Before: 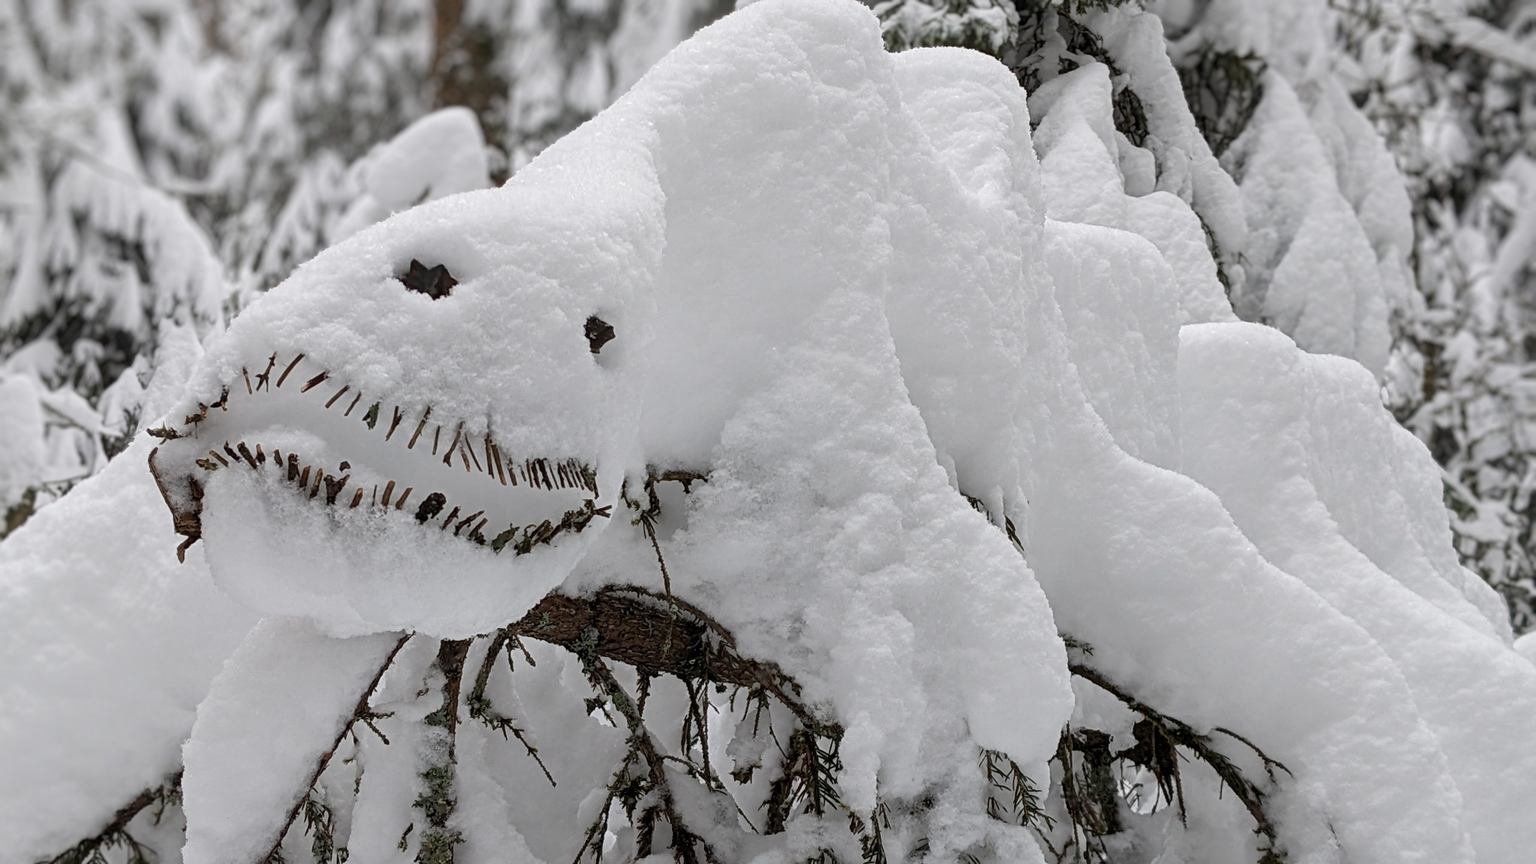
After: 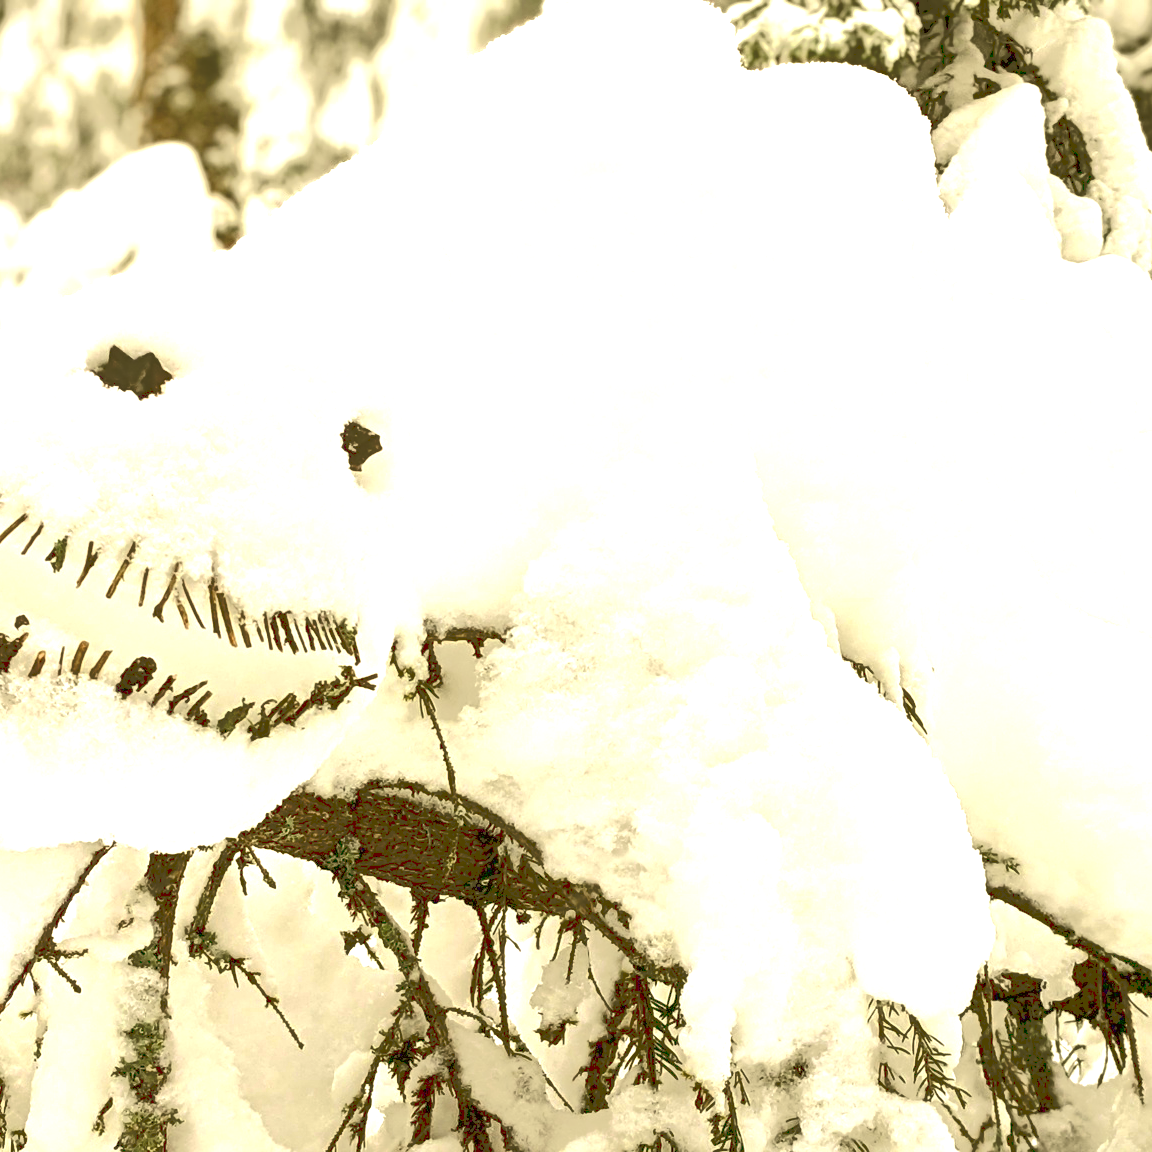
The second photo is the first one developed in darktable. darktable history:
crop: left 21.407%, right 22.297%
tone curve: curves: ch0 [(0, 0) (0.003, 0.278) (0.011, 0.282) (0.025, 0.282) (0.044, 0.29) (0.069, 0.295) (0.1, 0.306) (0.136, 0.316) (0.177, 0.33) (0.224, 0.358) (0.277, 0.403) (0.335, 0.451) (0.399, 0.505) (0.468, 0.558) (0.543, 0.611) (0.623, 0.679) (0.709, 0.751) (0.801, 0.815) (0.898, 0.863) (1, 1)], preserve colors none
tone equalizer: -8 EV -1.07 EV, -7 EV -0.977 EV, -6 EV -0.889 EV, -5 EV -0.598 EV, -3 EV 0.571 EV, -2 EV 0.882 EV, -1 EV 0.987 EV, +0 EV 1.08 EV
exposure: exposure 0.669 EV, compensate exposure bias true, compensate highlight preservation false
color correction: highlights a* 0.165, highlights b* 29.07, shadows a* -0.177, shadows b* 21.28
contrast brightness saturation: contrast 0.211, brightness -0.101, saturation 0.206
